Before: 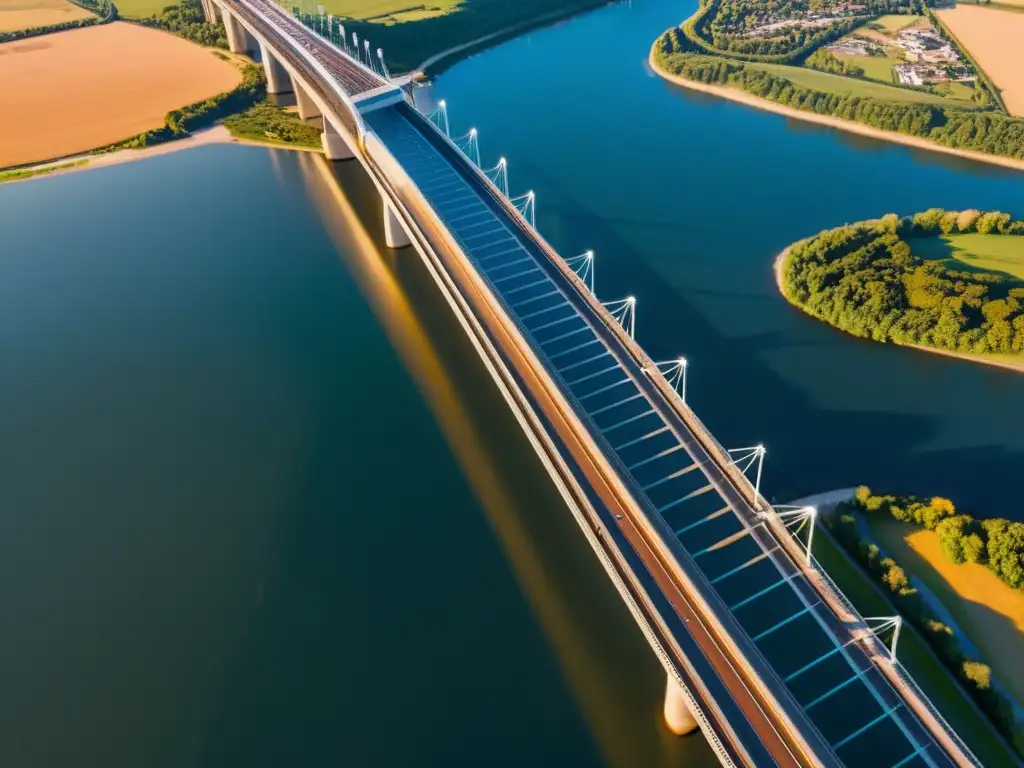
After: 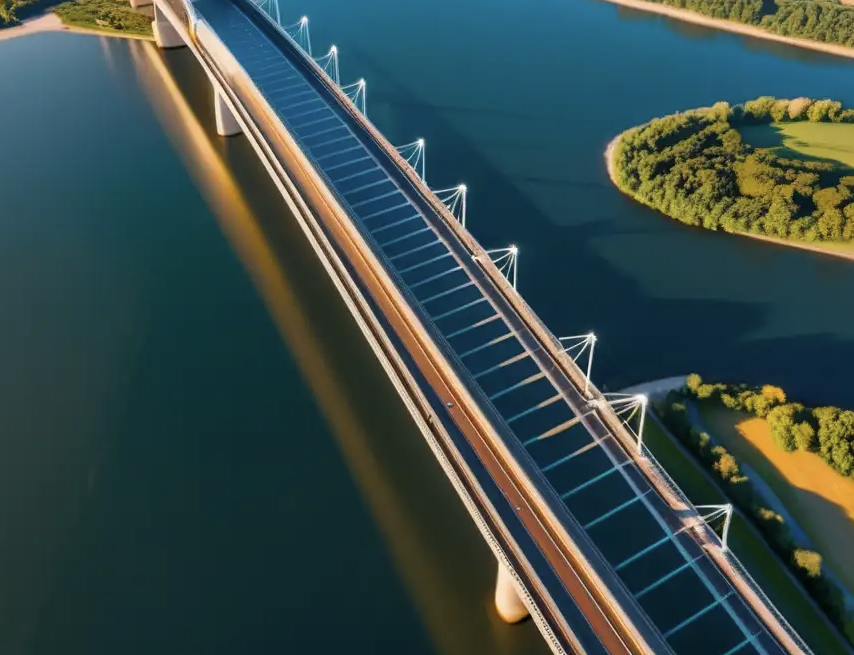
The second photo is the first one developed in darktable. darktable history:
contrast brightness saturation: saturation -0.151
crop: left 16.541%, top 14.649%
